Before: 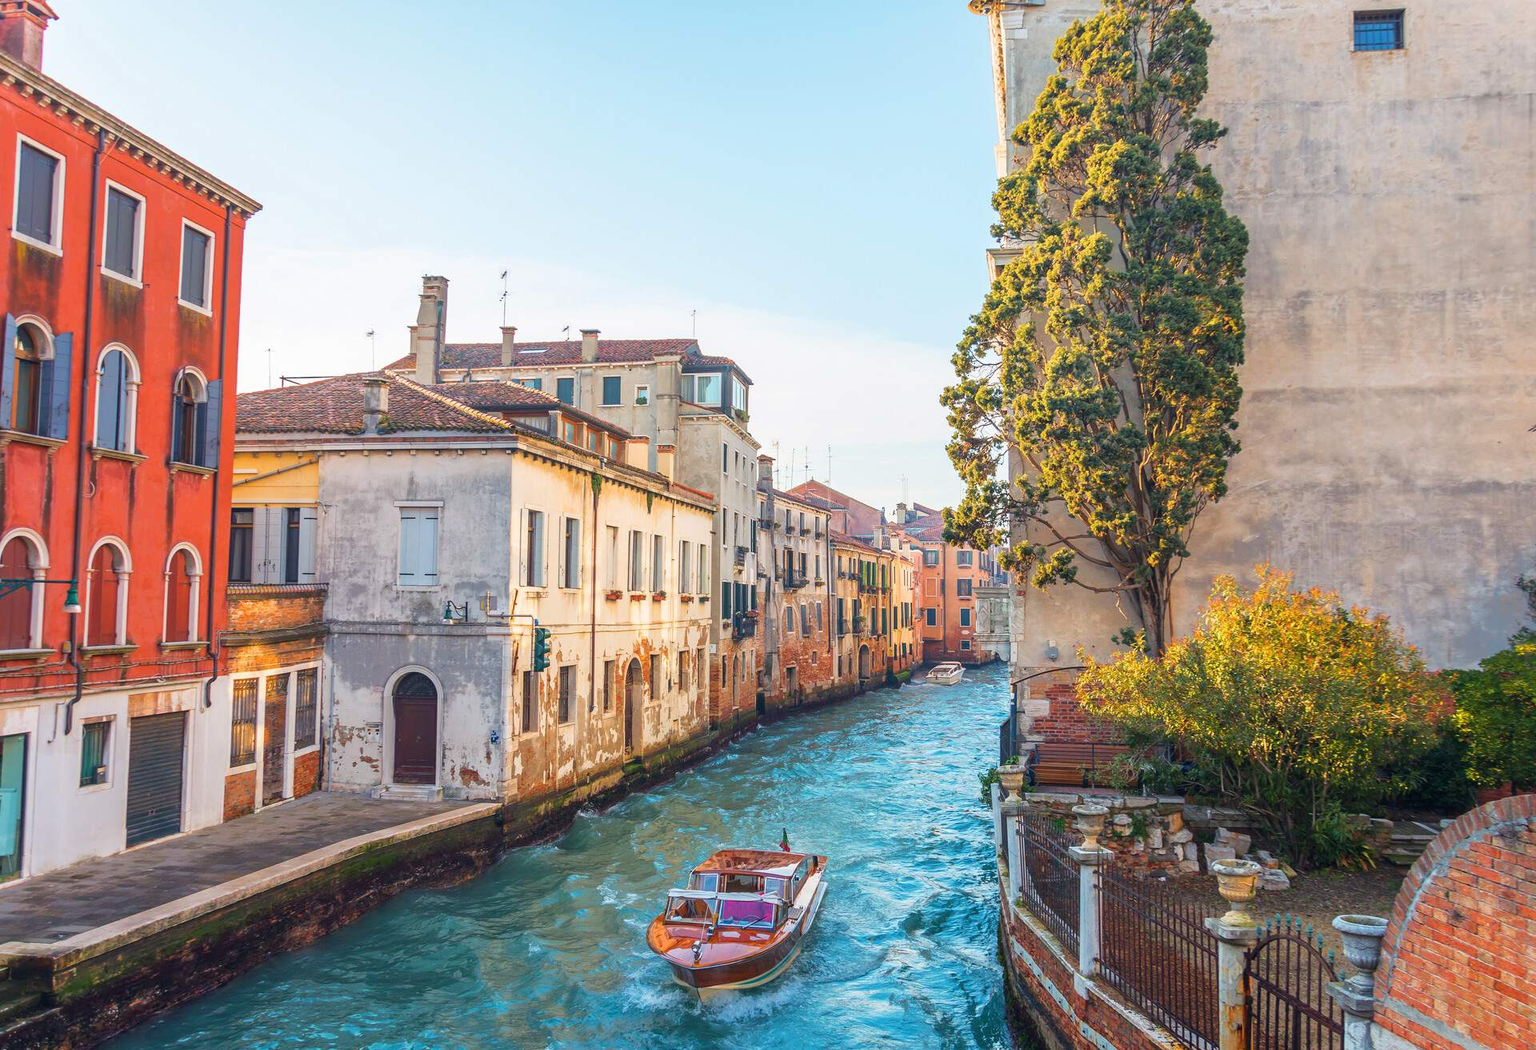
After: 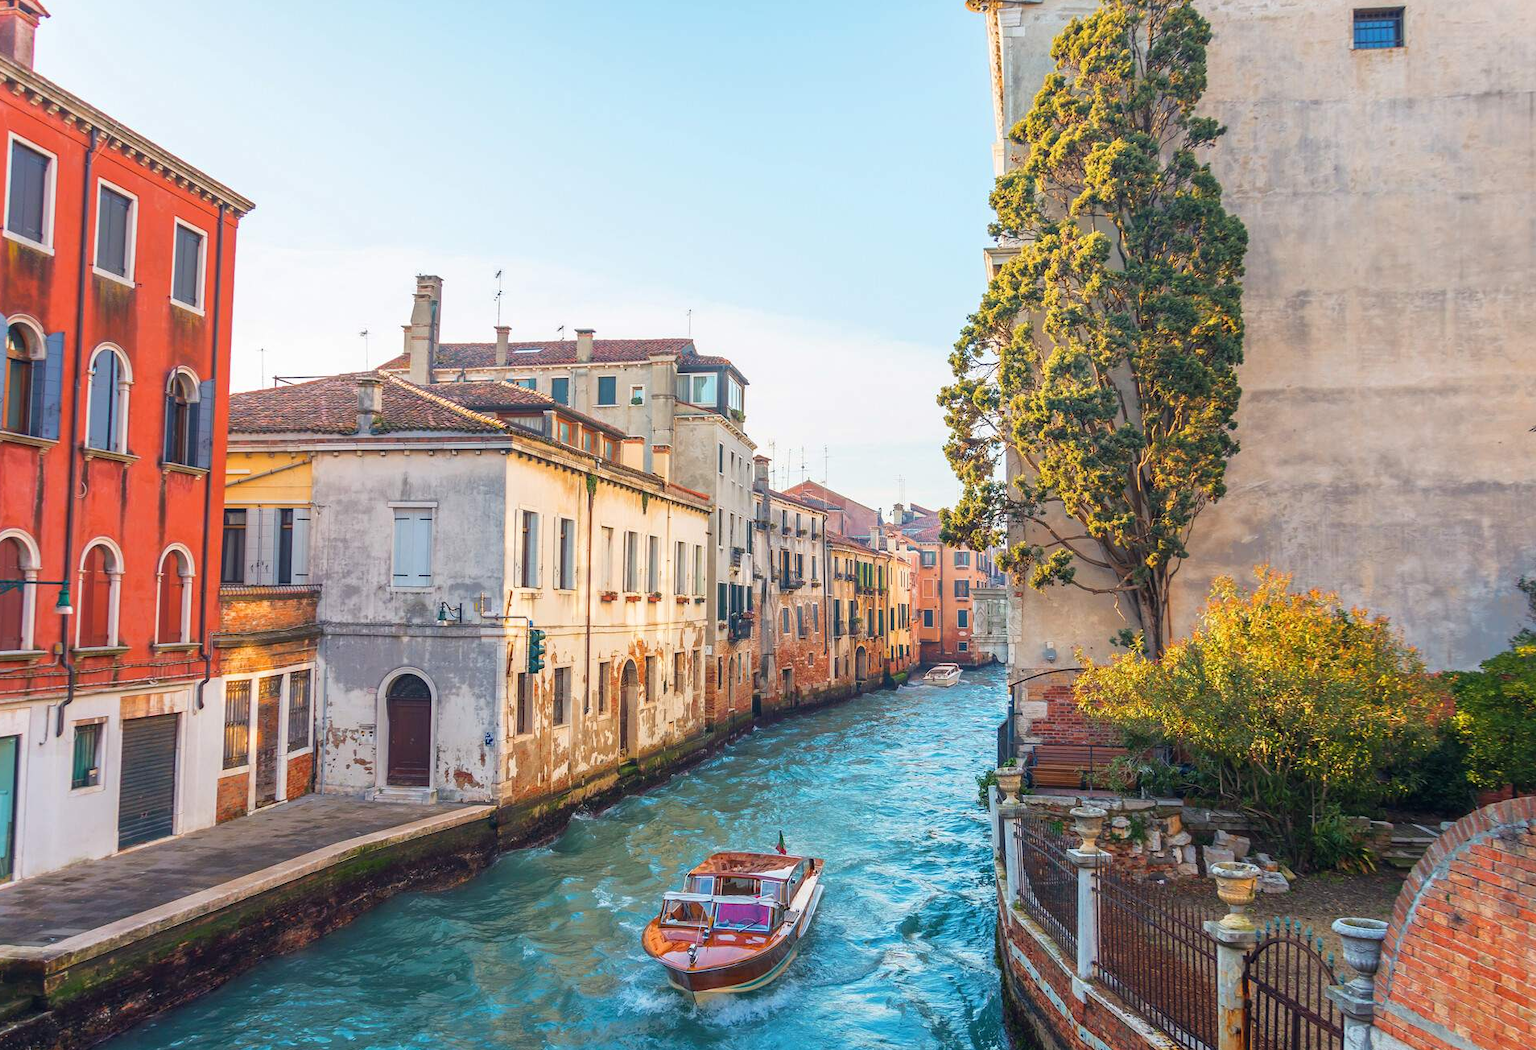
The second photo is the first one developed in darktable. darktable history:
crop and rotate: left 0.577%, top 0.26%, bottom 0.262%
